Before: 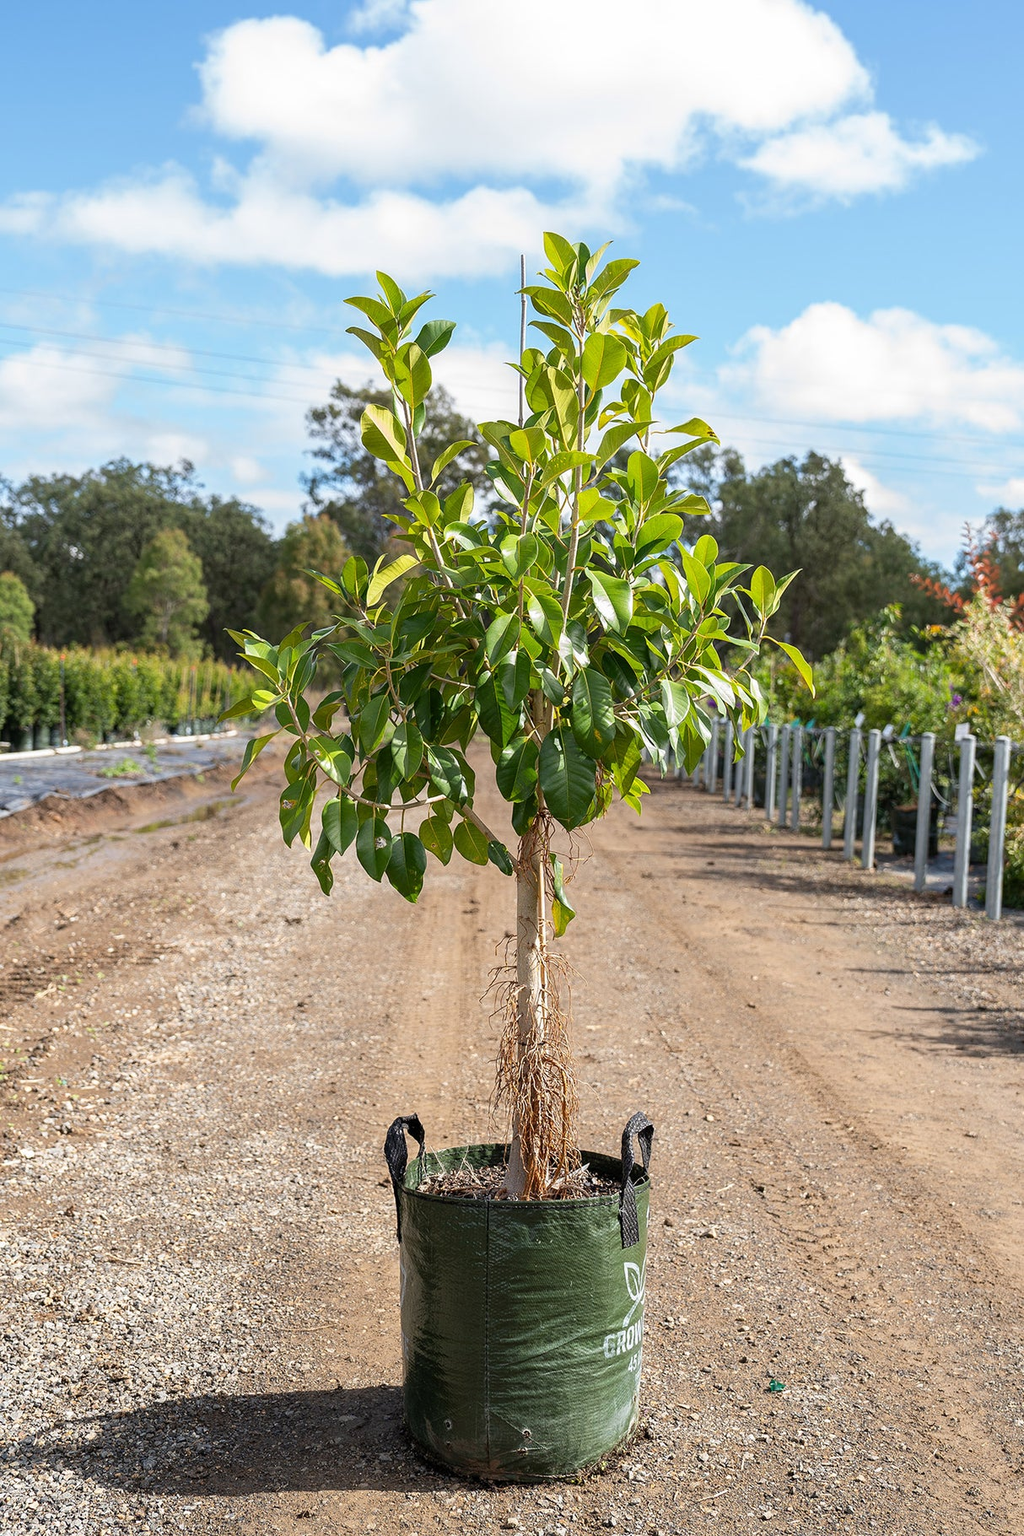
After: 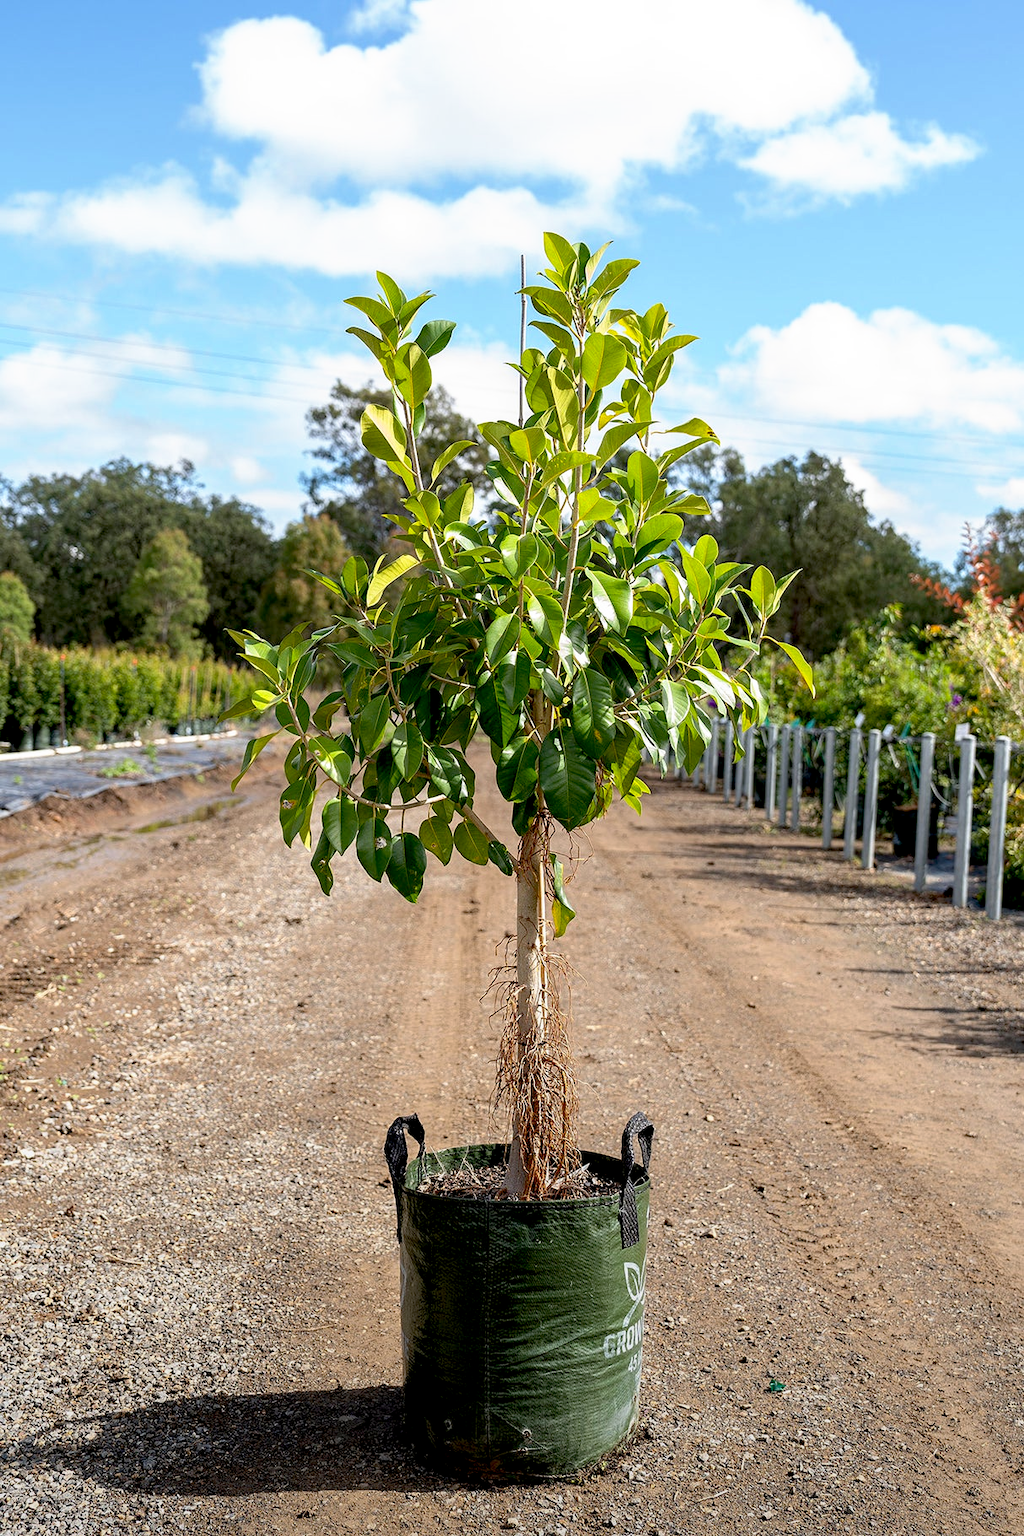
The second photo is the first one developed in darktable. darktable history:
graduated density: rotation -180°, offset 24.95
base curve: curves: ch0 [(0.017, 0) (0.425, 0.441) (0.844, 0.933) (1, 1)], preserve colors none
